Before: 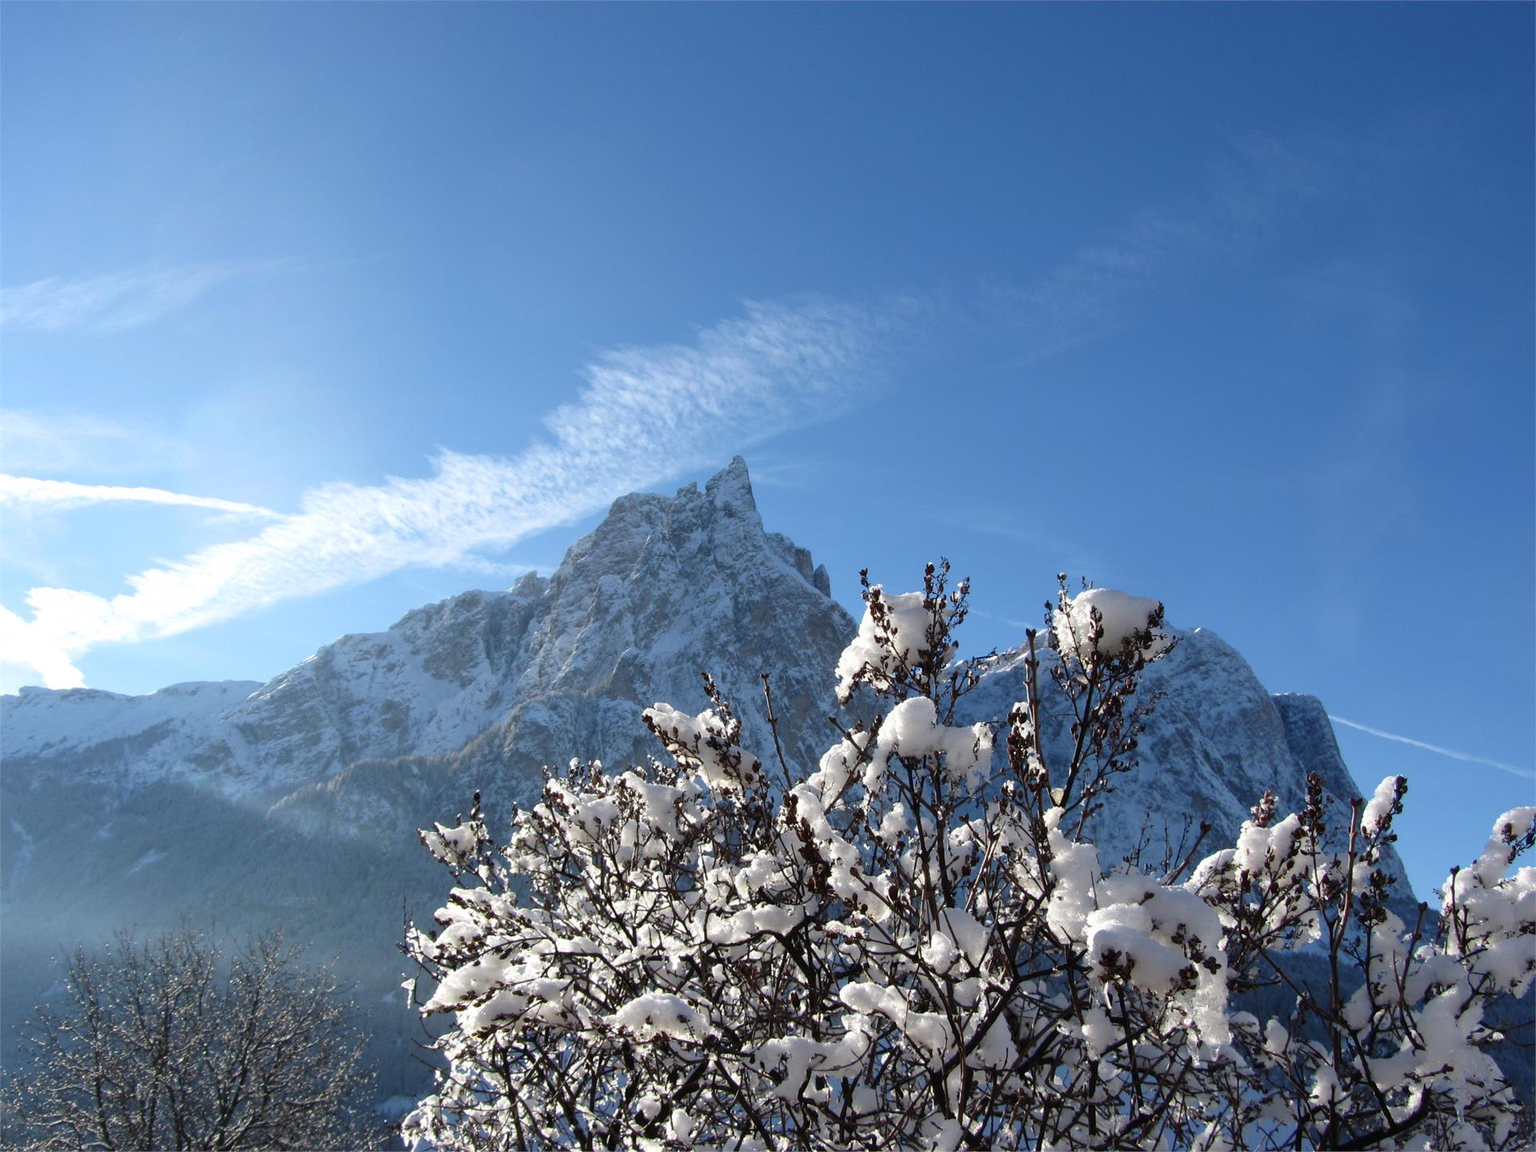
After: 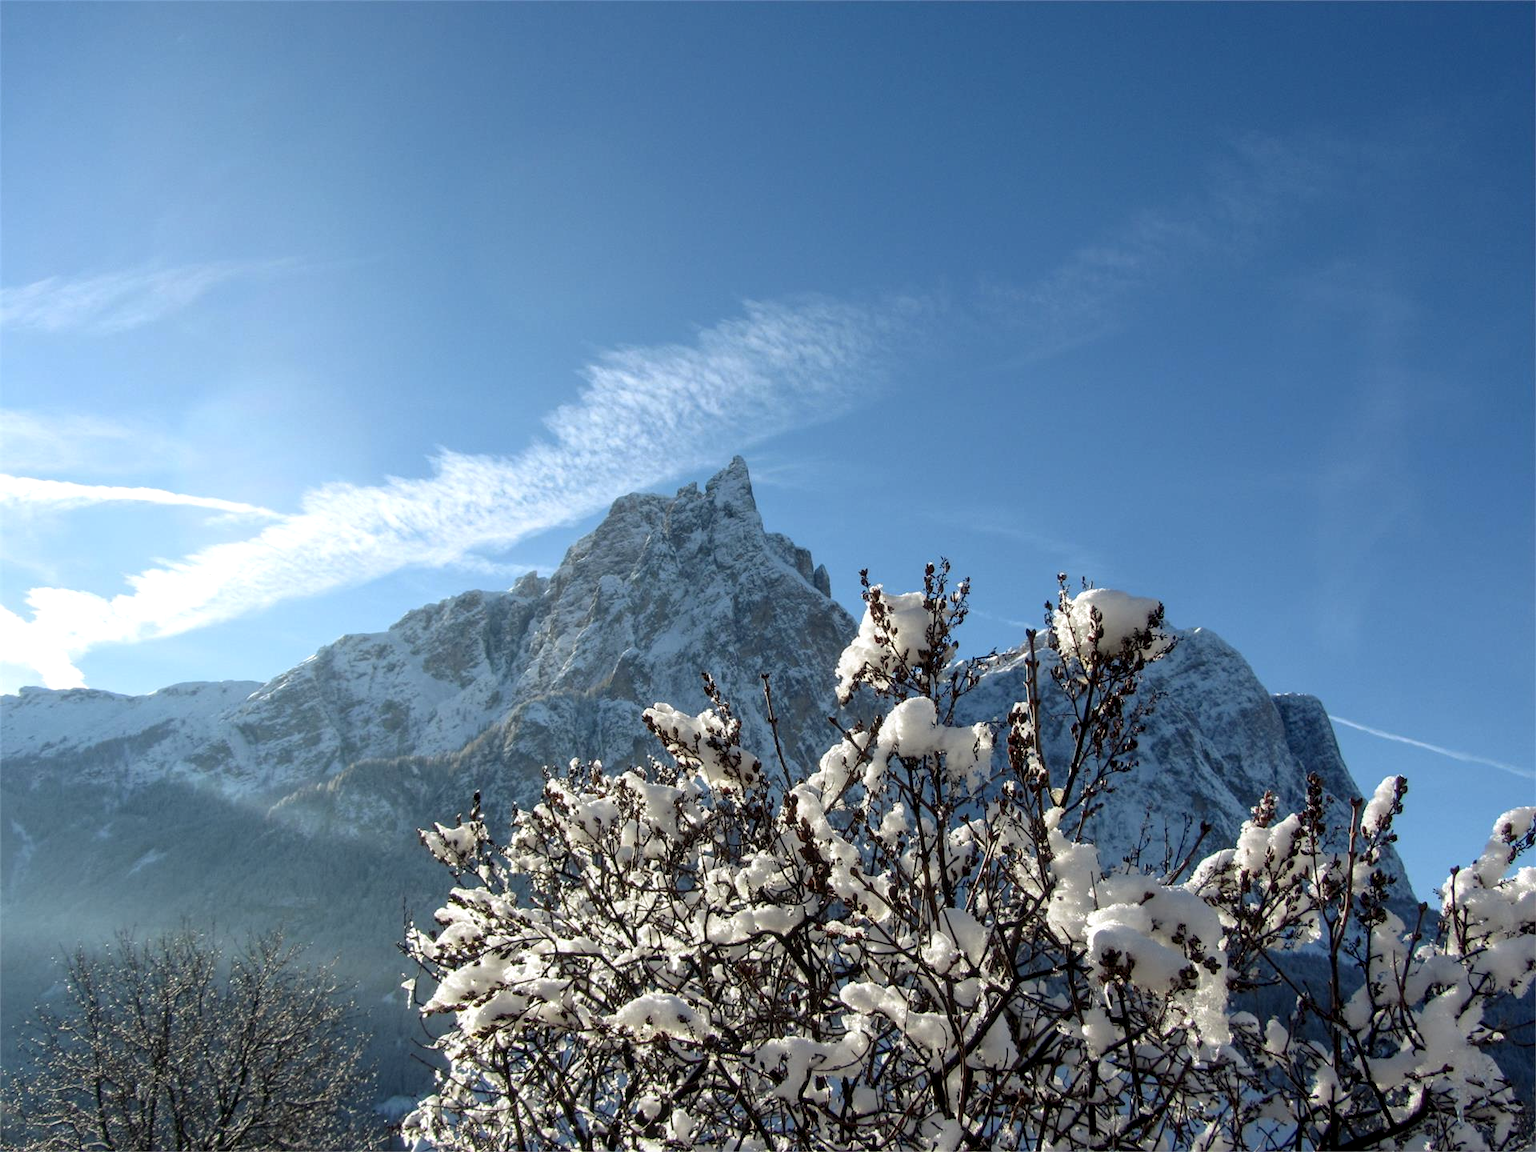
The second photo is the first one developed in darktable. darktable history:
local contrast: on, module defaults
exposure: black level correction 0.001, compensate highlight preservation false
rgb curve: curves: ch2 [(0, 0) (0.567, 0.512) (1, 1)], mode RGB, independent channels
